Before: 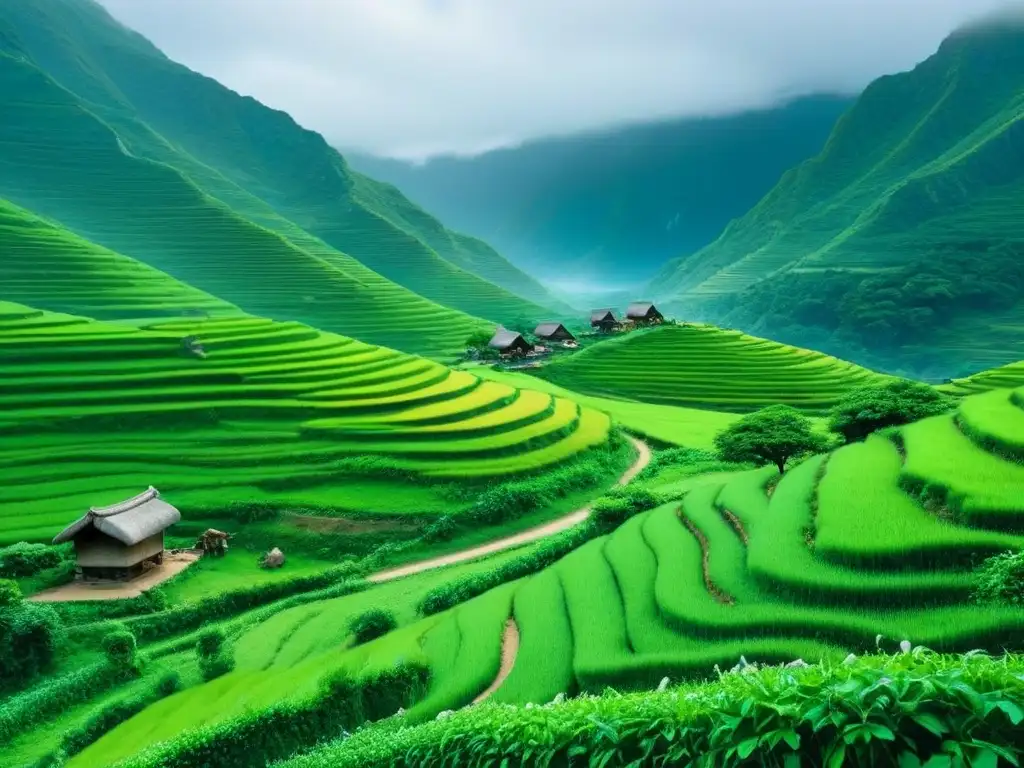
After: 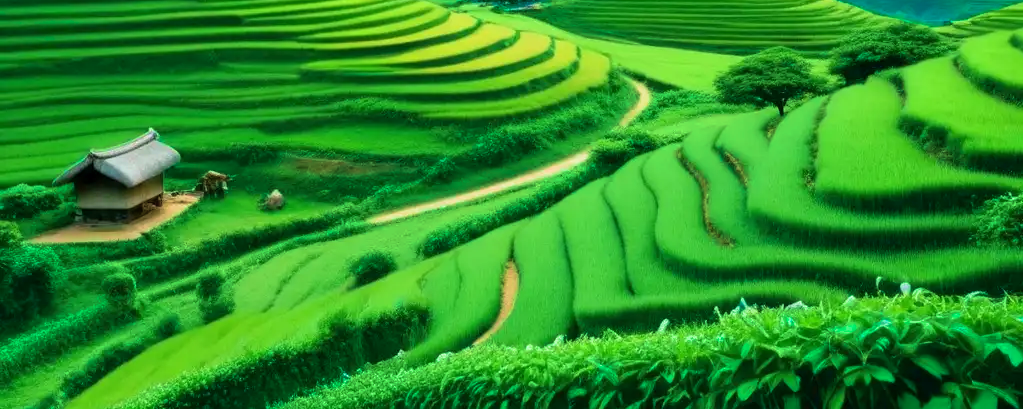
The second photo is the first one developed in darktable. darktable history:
velvia: strength 74.61%
crop and rotate: top 46.719%, right 0.094%
